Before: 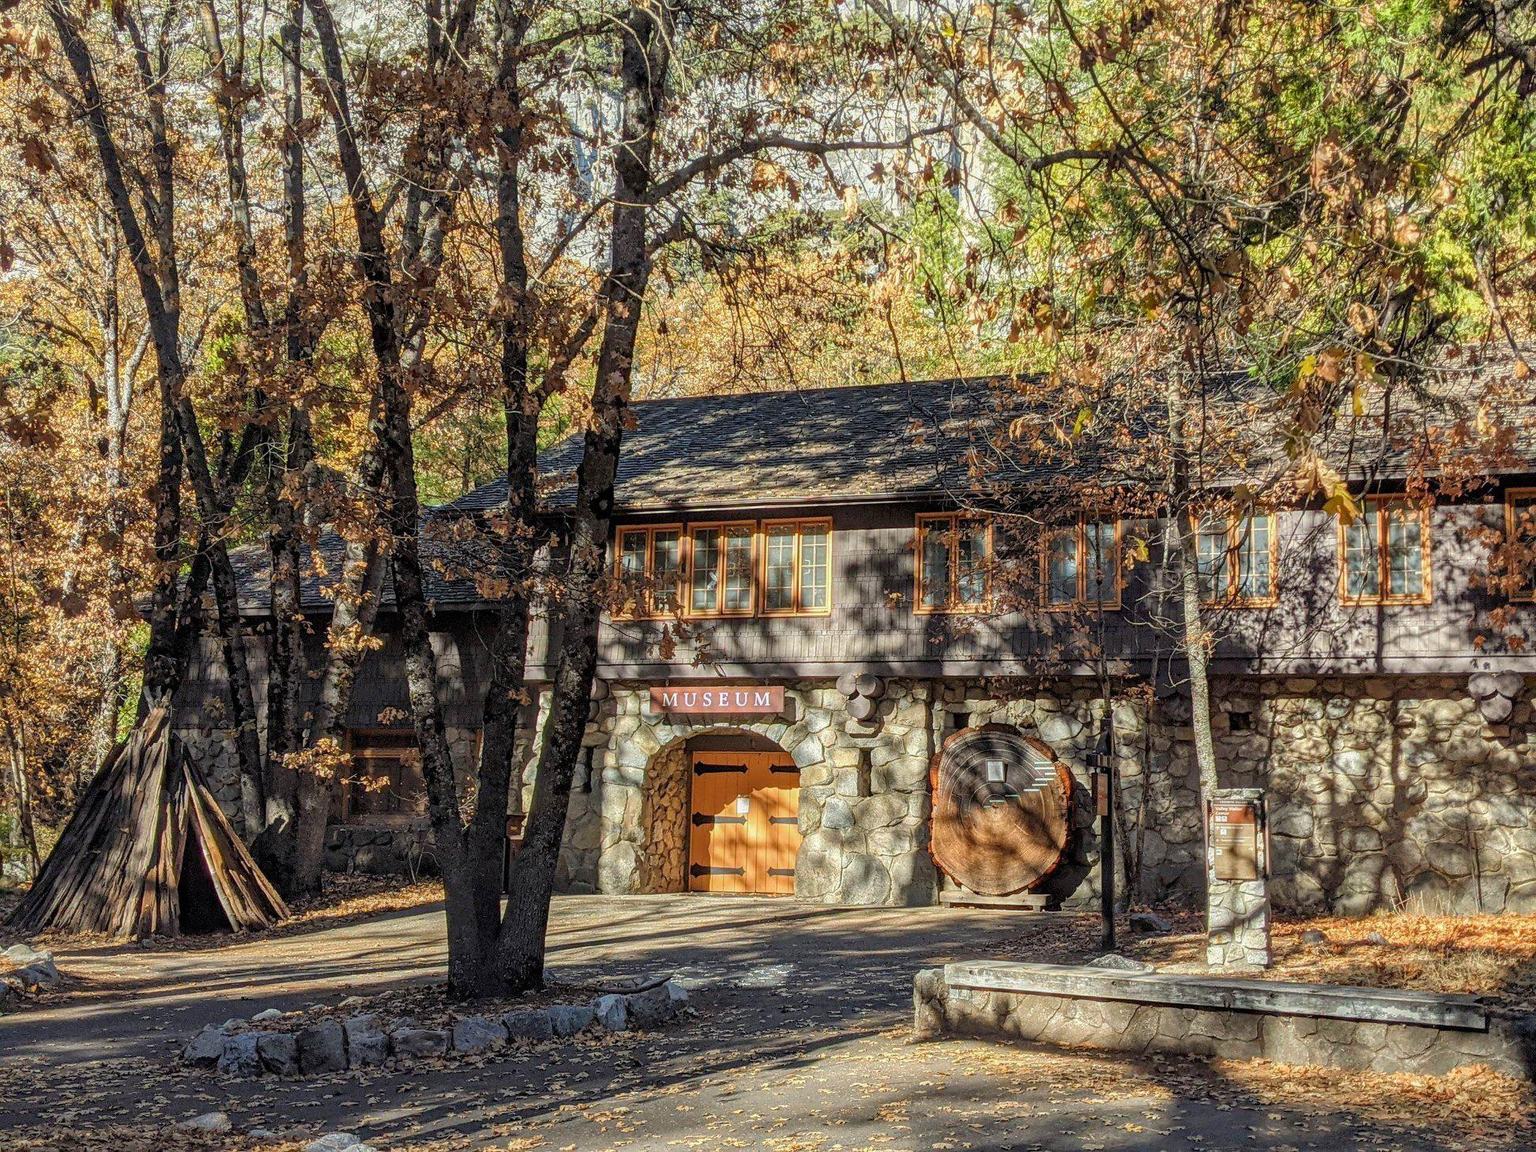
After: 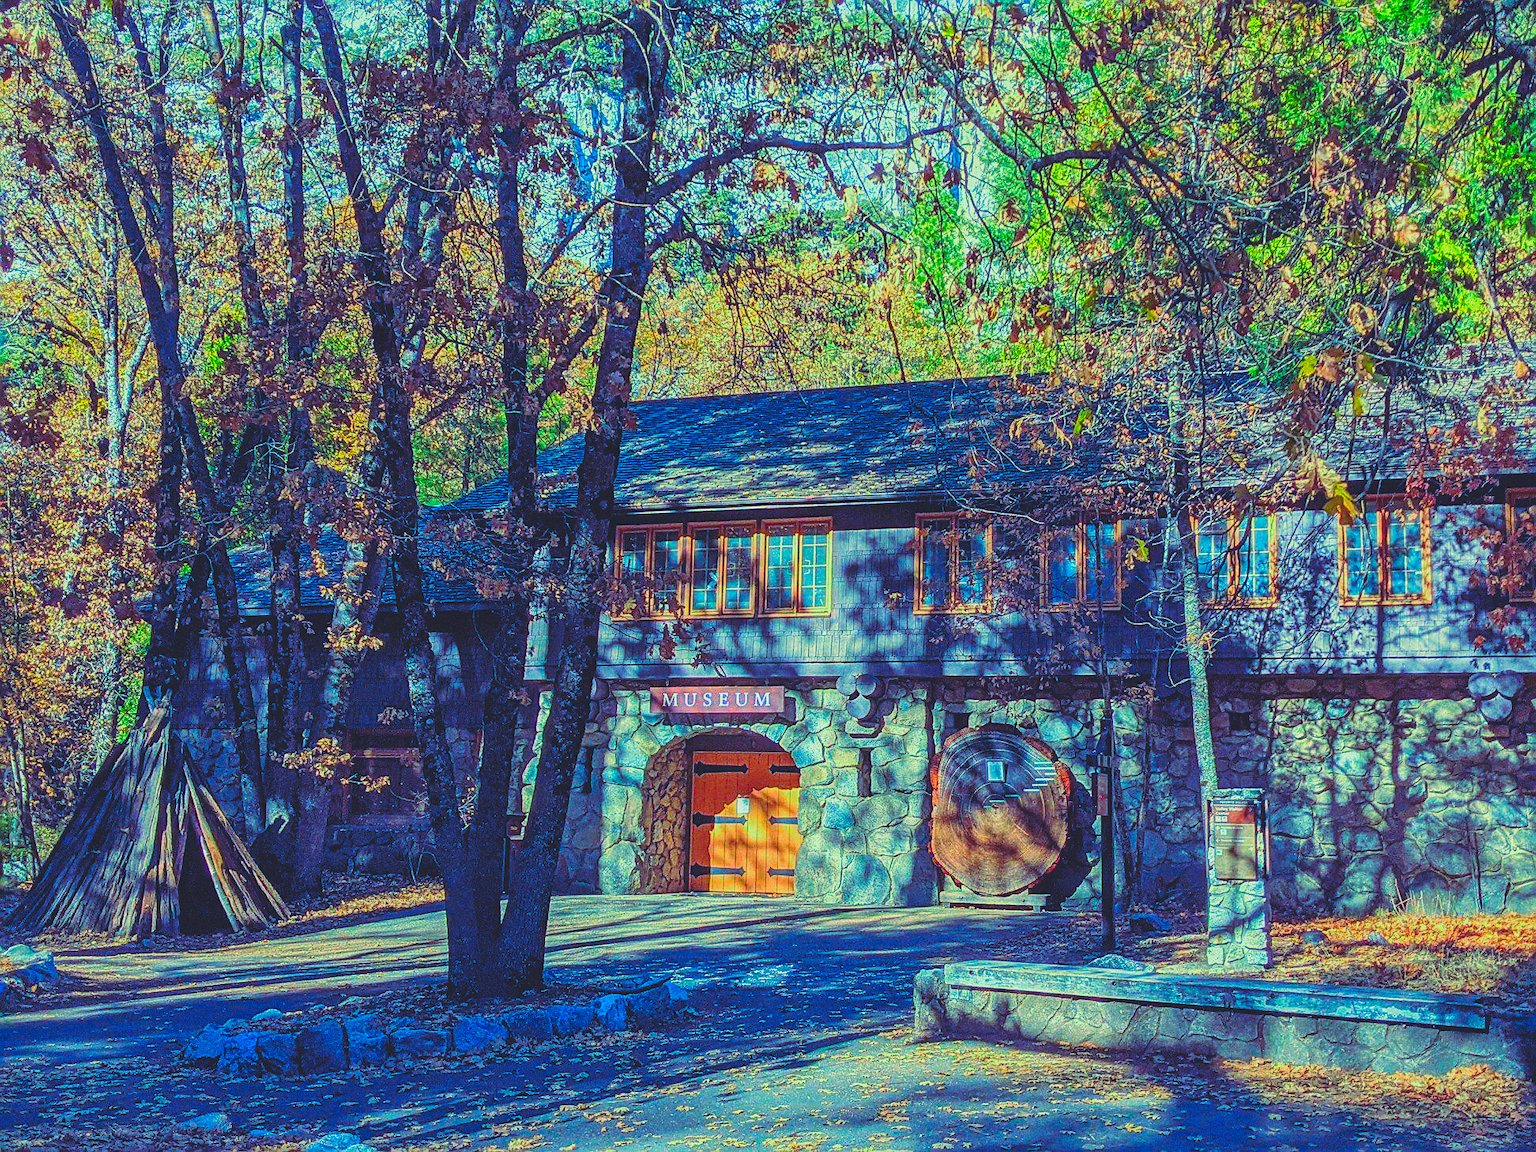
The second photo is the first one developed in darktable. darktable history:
grain: on, module defaults
color correction: saturation 2.15
rgb curve: curves: ch0 [(0, 0.186) (0.314, 0.284) (0.576, 0.466) (0.805, 0.691) (0.936, 0.886)]; ch1 [(0, 0.186) (0.314, 0.284) (0.581, 0.534) (0.771, 0.746) (0.936, 0.958)]; ch2 [(0, 0.216) (0.275, 0.39) (1, 1)], mode RGB, independent channels, compensate middle gray true, preserve colors none
tone equalizer: on, module defaults
sharpen: amount 0.478
white balance: red 0.967, blue 1.049
filmic rgb: black relative exposure -7.65 EV, white relative exposure 4.56 EV, hardness 3.61
exposure: black level correction 0.003, exposure 0.383 EV, compensate highlight preservation false
